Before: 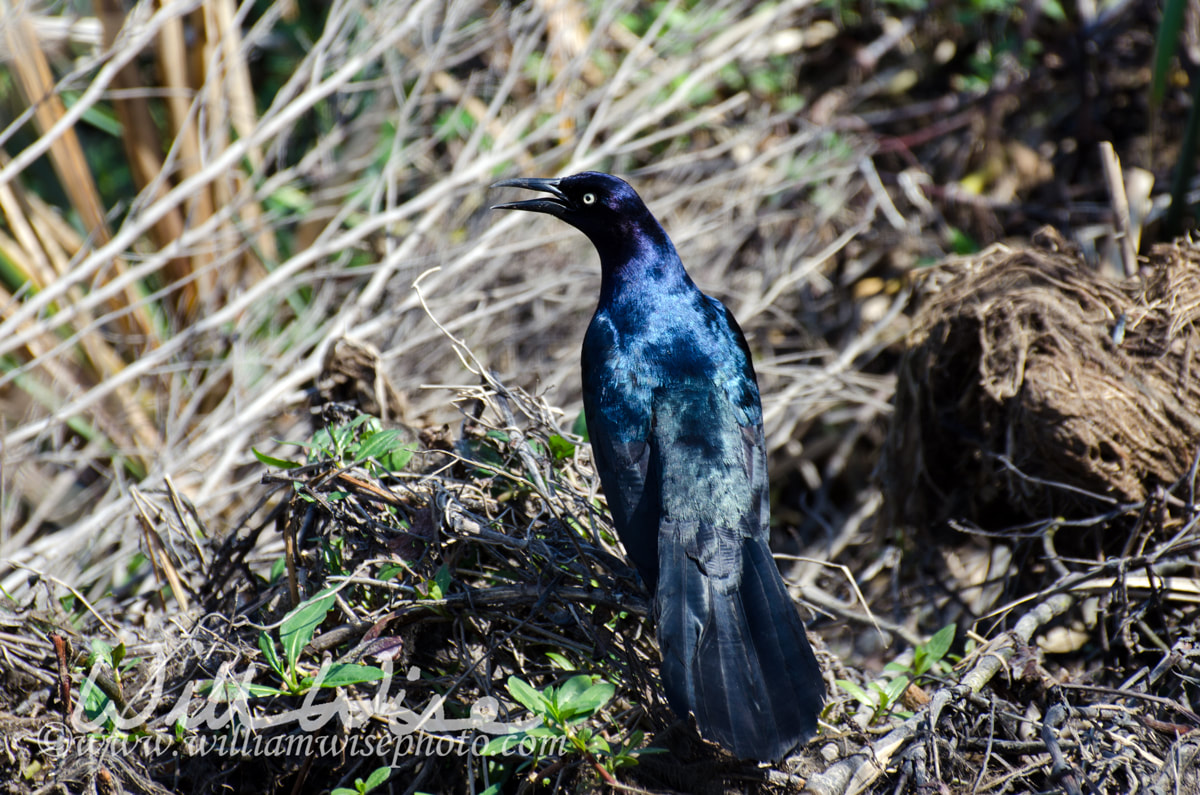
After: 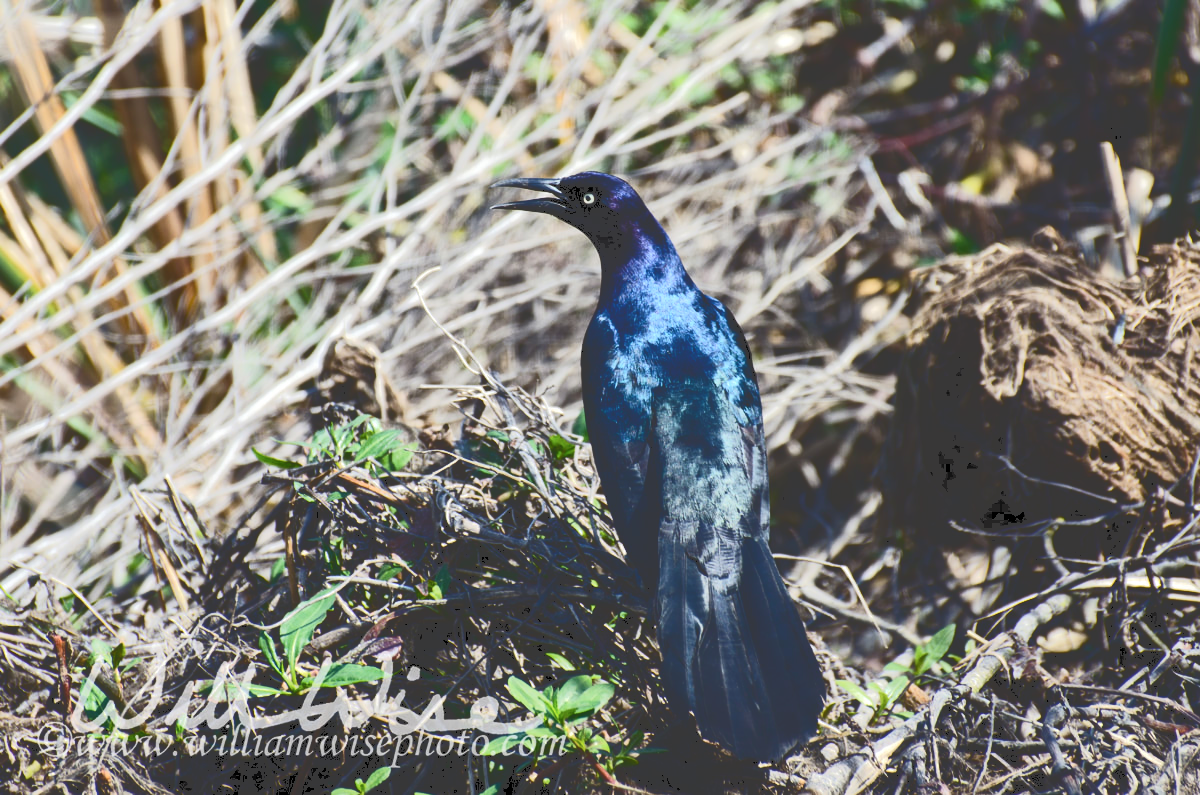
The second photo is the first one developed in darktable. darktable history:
tone curve: curves: ch0 [(0, 0) (0.003, 0.231) (0.011, 0.231) (0.025, 0.231) (0.044, 0.231) (0.069, 0.235) (0.1, 0.24) (0.136, 0.246) (0.177, 0.256) (0.224, 0.279) (0.277, 0.313) (0.335, 0.354) (0.399, 0.428) (0.468, 0.514) (0.543, 0.61) (0.623, 0.728) (0.709, 0.808) (0.801, 0.873) (0.898, 0.909) (1, 1)], color space Lab, independent channels, preserve colors none
